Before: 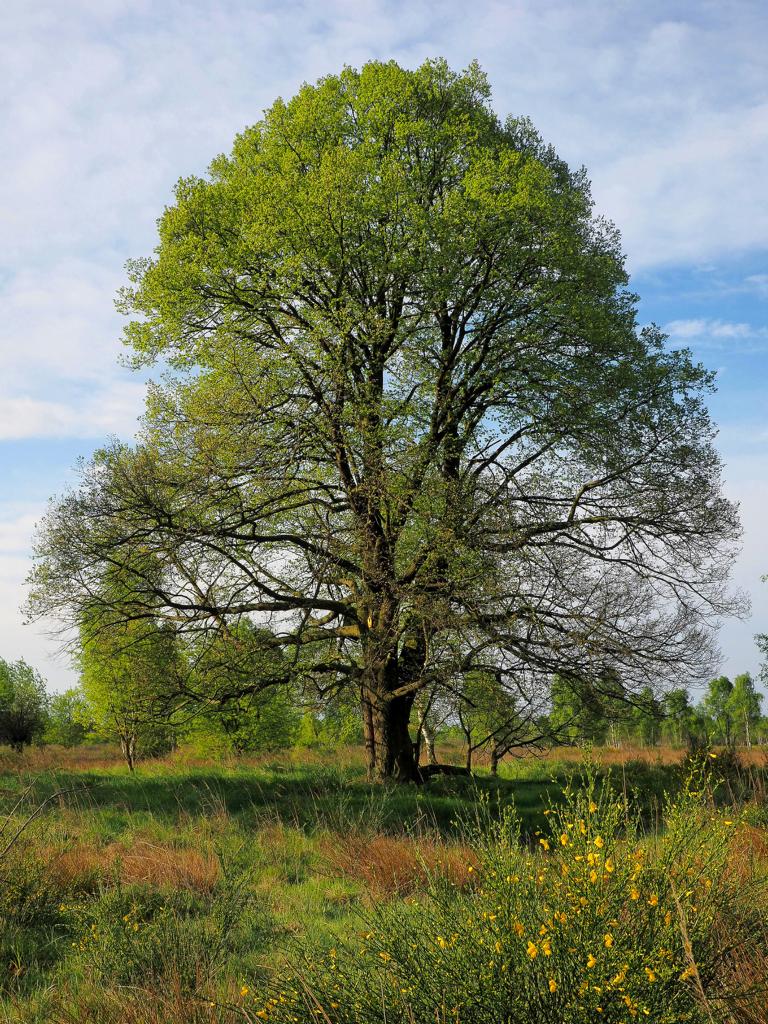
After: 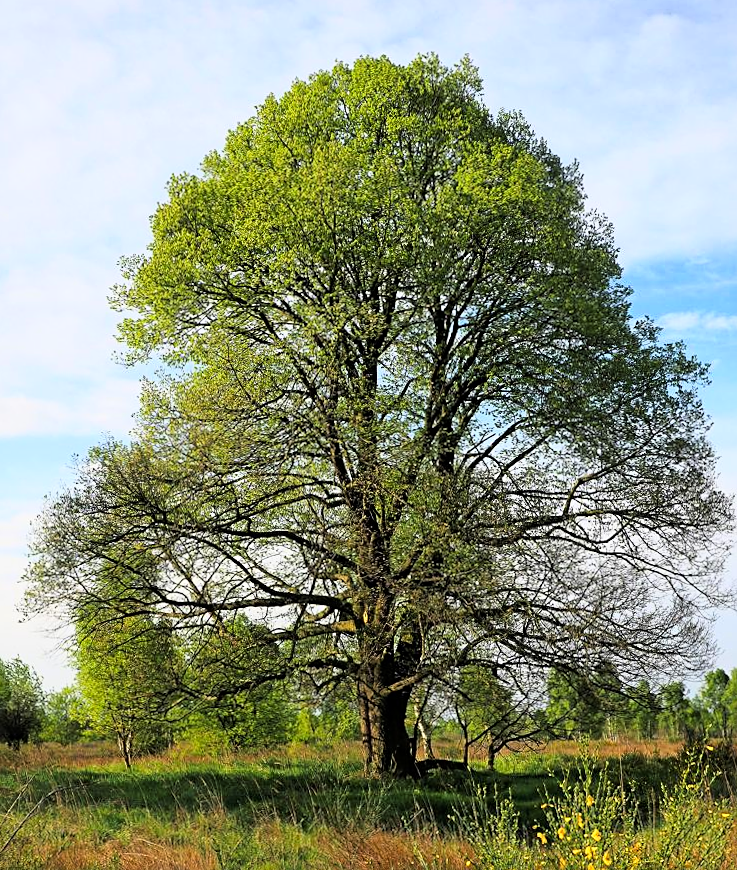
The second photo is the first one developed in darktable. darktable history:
tone curve: curves: ch0 [(0, 0) (0.051, 0.027) (0.096, 0.071) (0.241, 0.247) (0.455, 0.52) (0.594, 0.692) (0.715, 0.845) (0.84, 0.936) (1, 1)]; ch1 [(0, 0) (0.1, 0.038) (0.318, 0.243) (0.399, 0.351) (0.478, 0.469) (0.499, 0.499) (0.534, 0.549) (0.565, 0.605) (0.601, 0.644) (0.666, 0.701) (1, 1)]; ch2 [(0, 0) (0.453, 0.45) (0.479, 0.483) (0.504, 0.499) (0.52, 0.508) (0.561, 0.573) (0.592, 0.617) (0.824, 0.815) (1, 1)], color space Lab, linked channels, preserve colors none
sharpen: on, module defaults
exposure: compensate highlight preservation false
crop and rotate: angle 0.439°, left 0.21%, right 2.788%, bottom 14.076%
